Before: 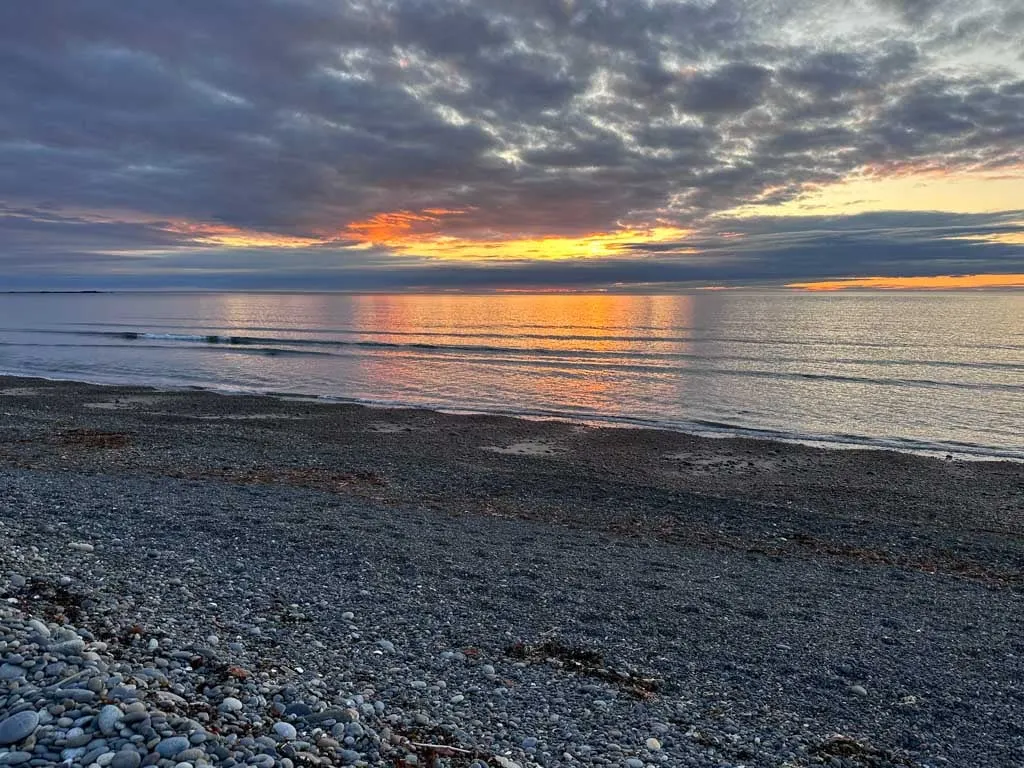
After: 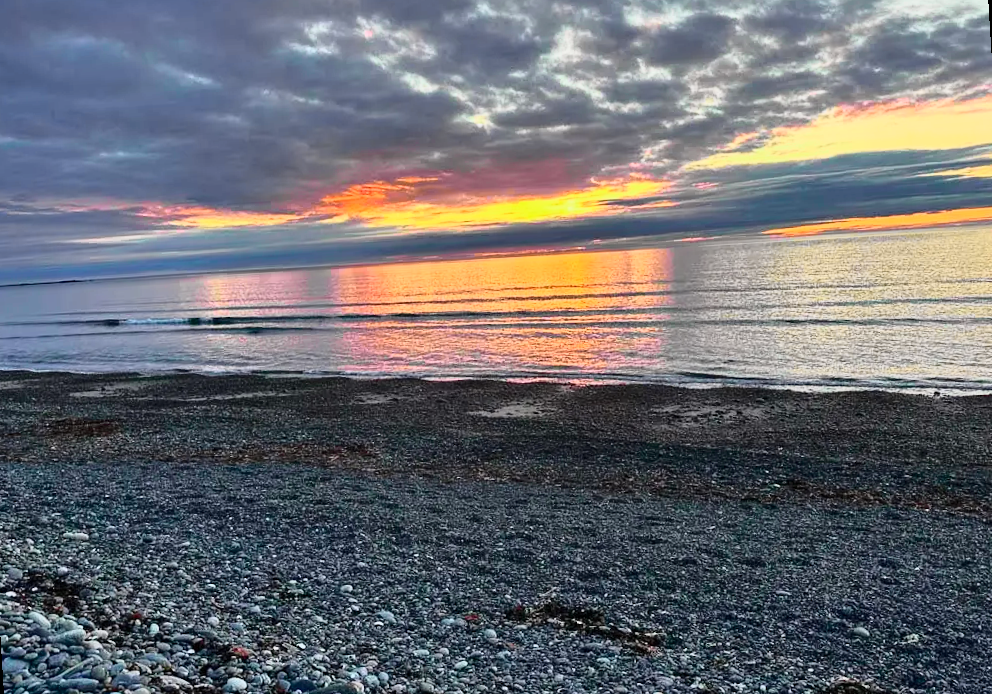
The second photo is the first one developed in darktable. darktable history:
rotate and perspective: rotation -3.52°, crop left 0.036, crop right 0.964, crop top 0.081, crop bottom 0.919
tone curve: curves: ch0 [(0, 0) (0.046, 0.031) (0.163, 0.114) (0.391, 0.432) (0.488, 0.561) (0.695, 0.839) (0.785, 0.904) (1, 0.965)]; ch1 [(0, 0) (0.248, 0.252) (0.427, 0.412) (0.482, 0.462) (0.499, 0.499) (0.518, 0.518) (0.535, 0.577) (0.585, 0.623) (0.679, 0.743) (0.788, 0.809) (1, 1)]; ch2 [(0, 0) (0.313, 0.262) (0.427, 0.417) (0.473, 0.47) (0.503, 0.503) (0.523, 0.515) (0.557, 0.596) (0.598, 0.646) (0.708, 0.771) (1, 1)], color space Lab, independent channels, preserve colors none
shadows and highlights: shadows 37.27, highlights -28.18, soften with gaussian
